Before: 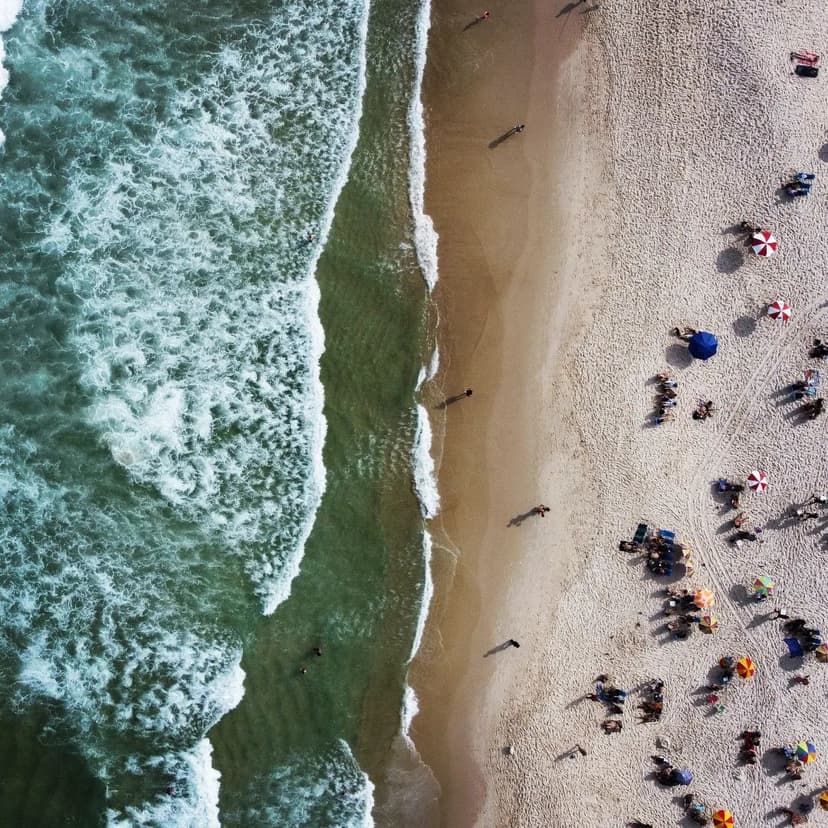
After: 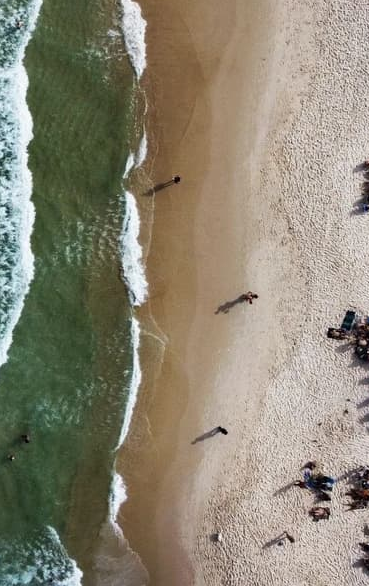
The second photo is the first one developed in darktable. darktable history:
shadows and highlights: shadows 32.3, highlights -32.35, soften with gaussian
crop: left 35.335%, top 25.797%, right 20.042%, bottom 3.379%
